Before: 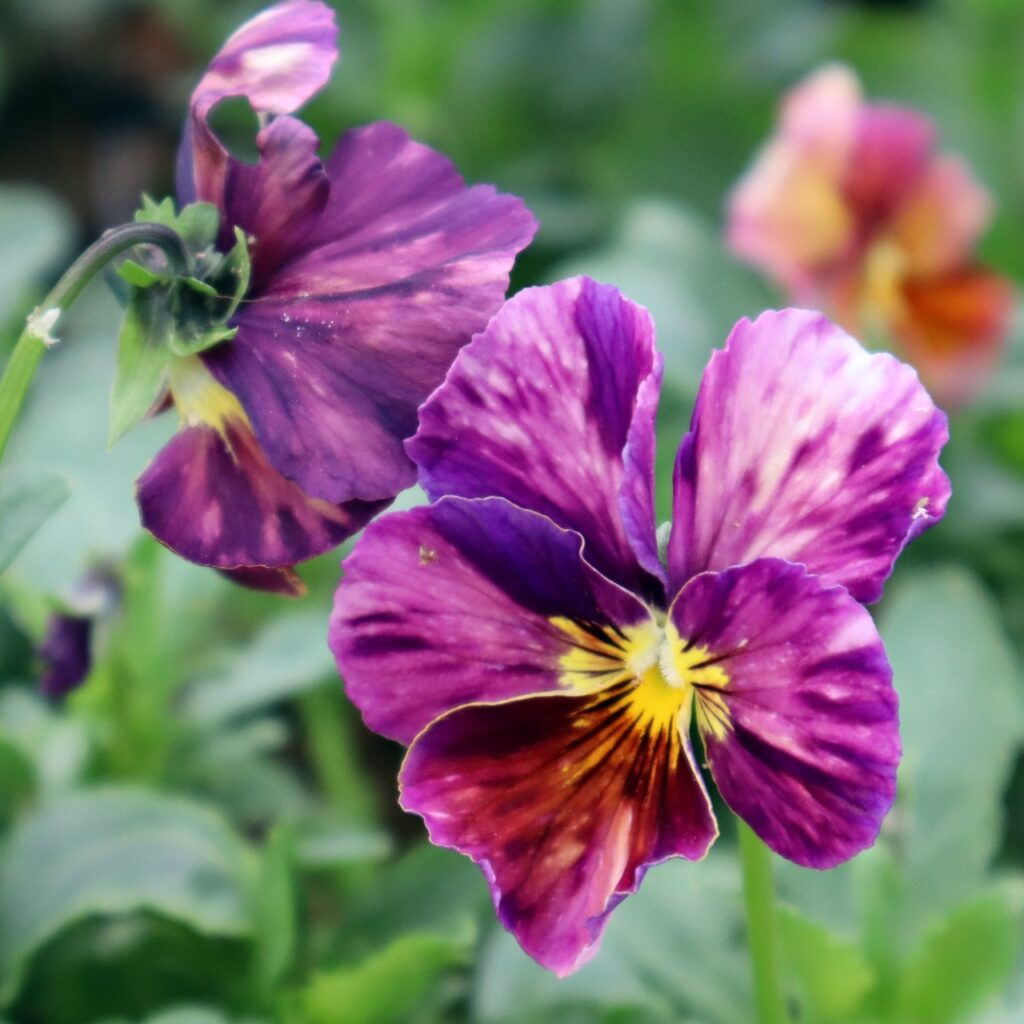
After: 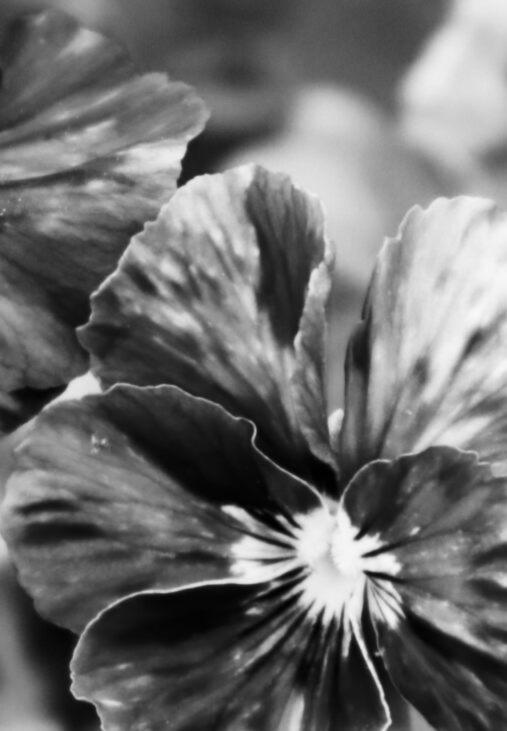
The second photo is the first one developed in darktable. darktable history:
crop: left 32.075%, top 10.976%, right 18.355%, bottom 17.596%
lowpass: radius 0.76, contrast 1.56, saturation 0, unbound 0
exposure: compensate highlight preservation false
